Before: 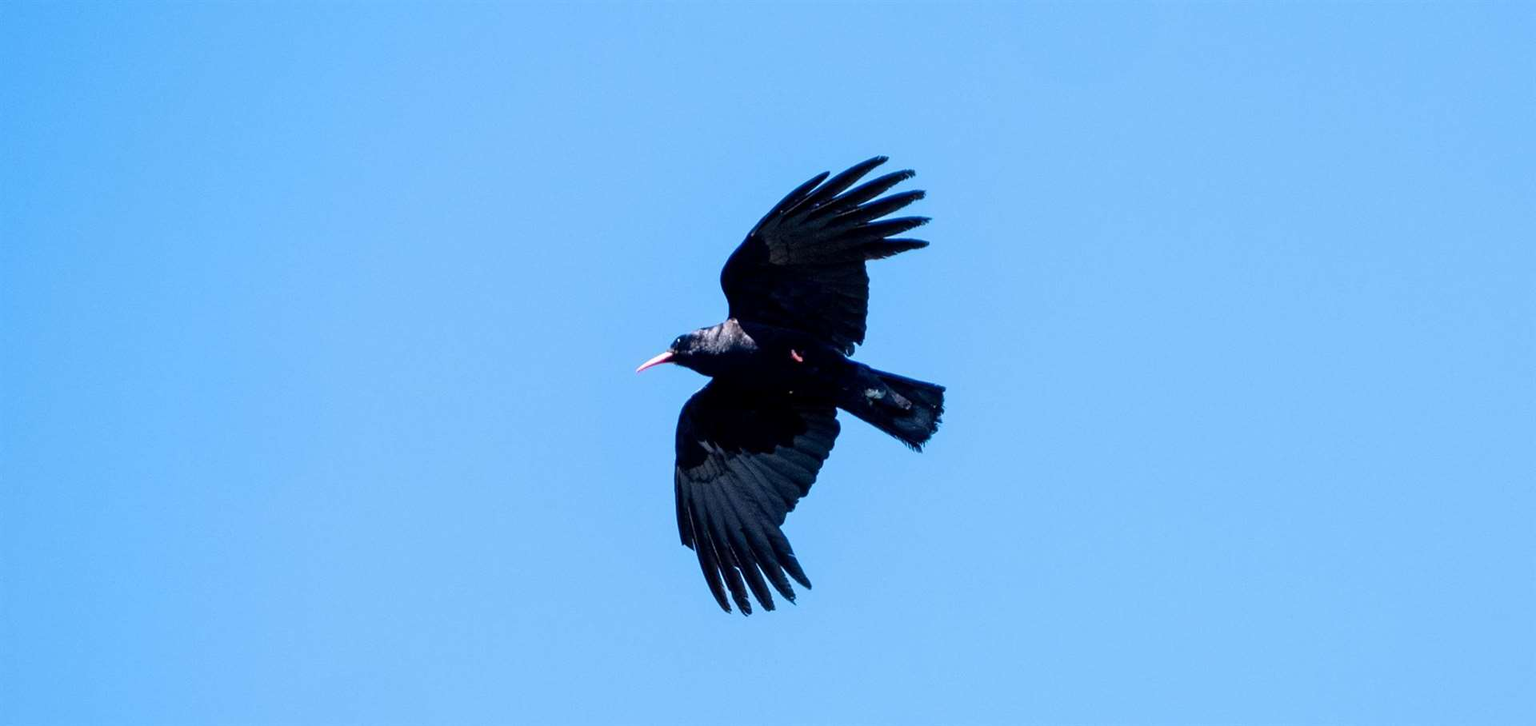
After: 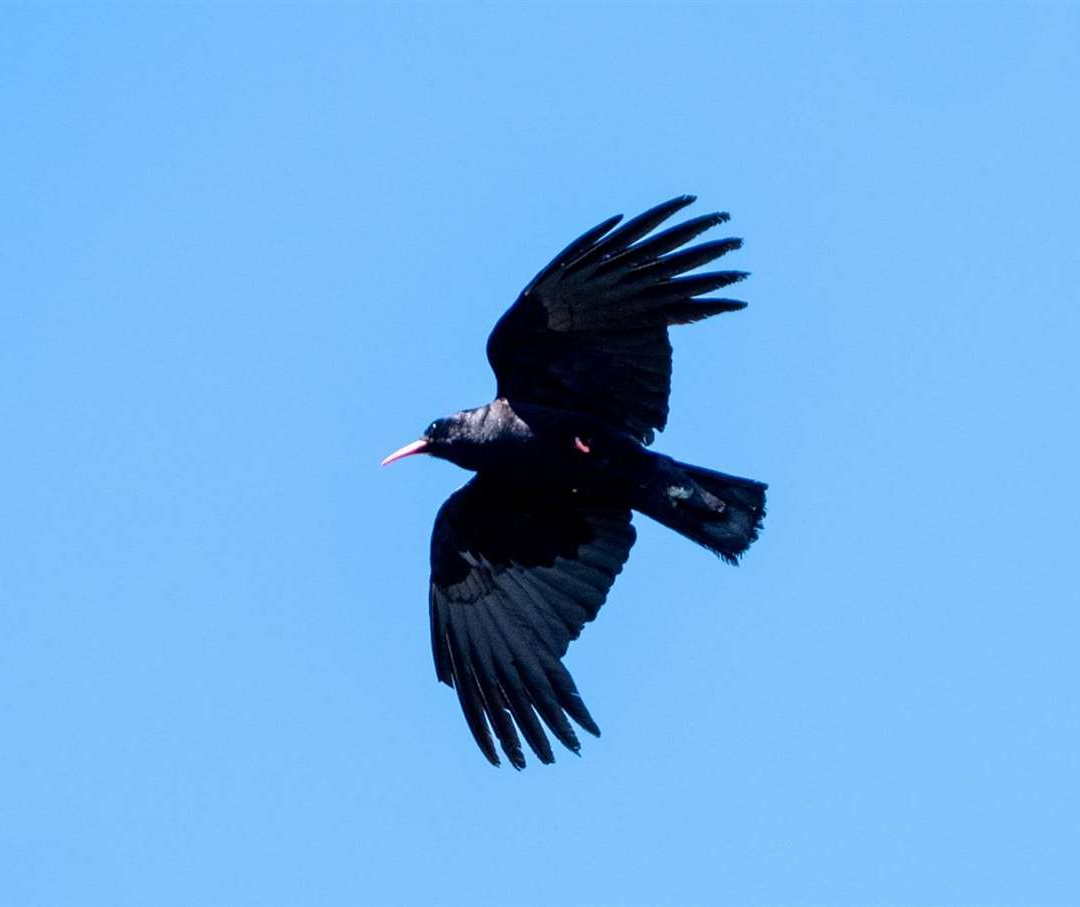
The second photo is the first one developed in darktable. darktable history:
crop: left 21.609%, right 22.119%, bottom 0.011%
